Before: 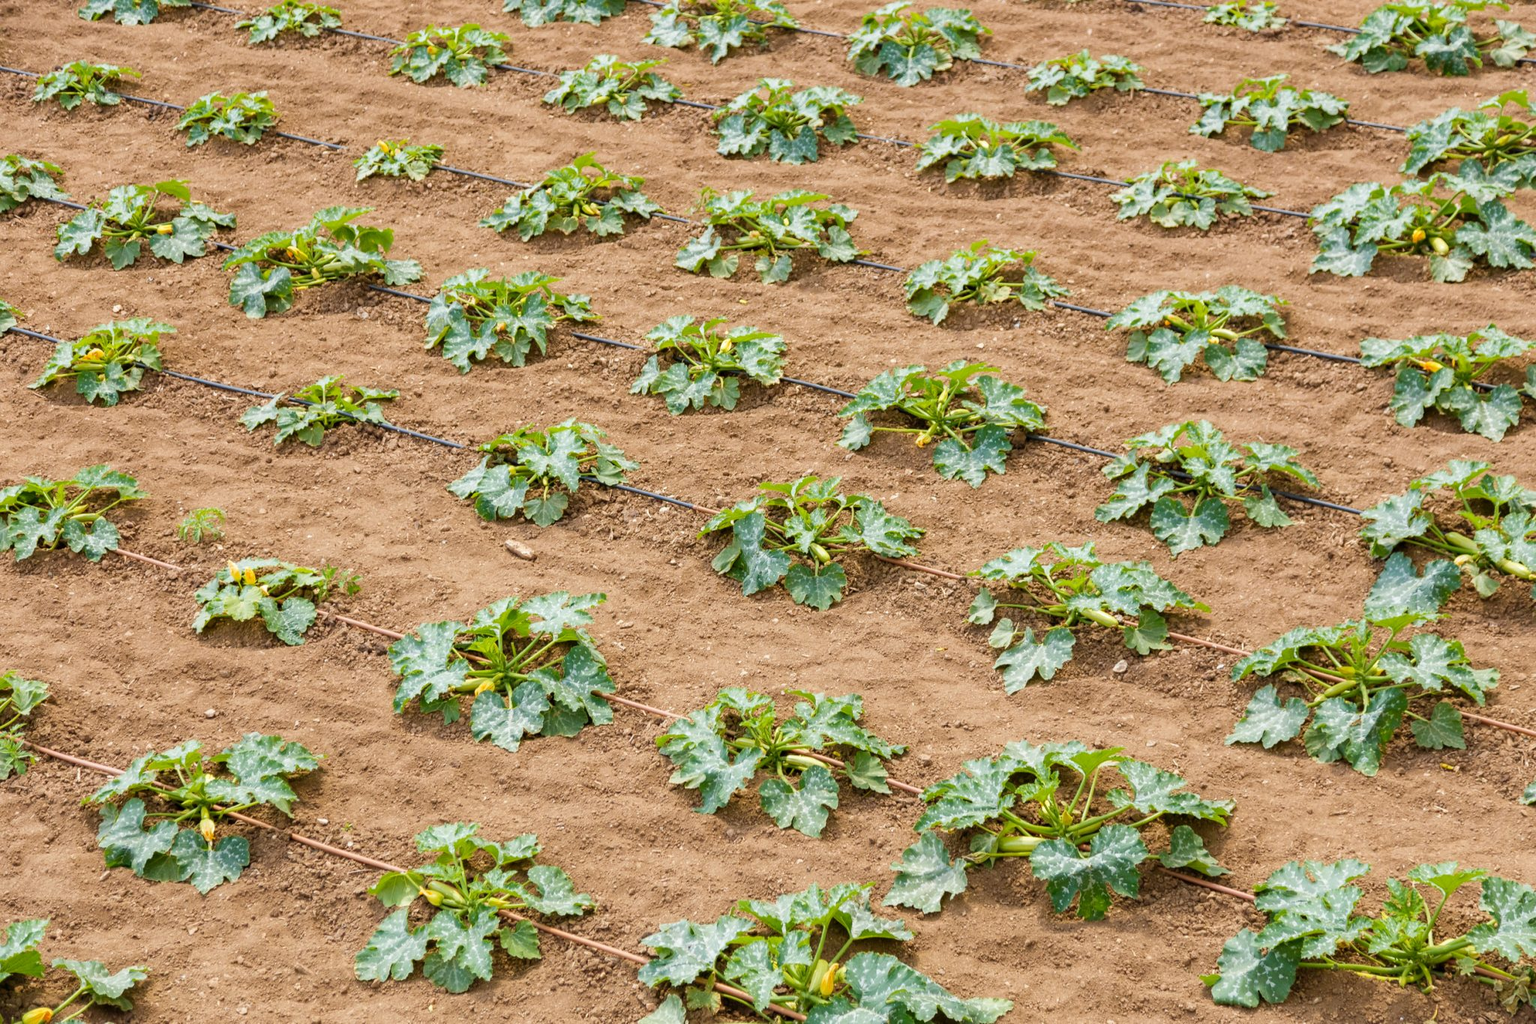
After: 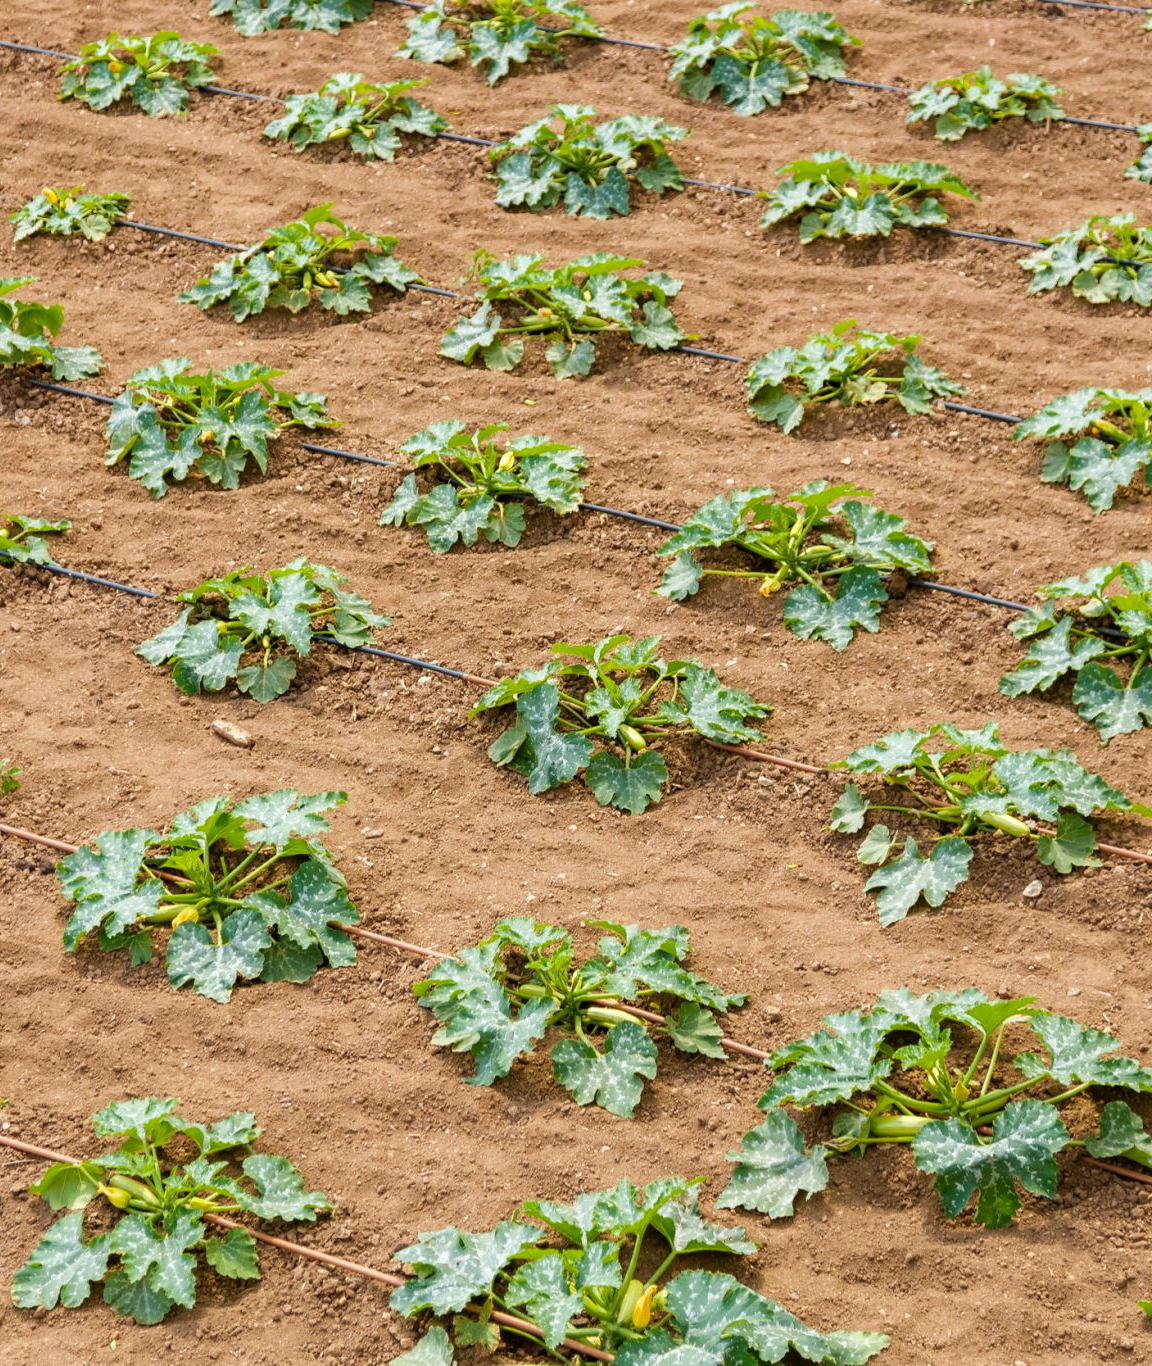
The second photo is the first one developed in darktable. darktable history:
exposure: exposure -0.157 EV, compensate highlight preservation false
color balance: contrast 10%
crop and rotate: left 22.516%, right 21.234%
